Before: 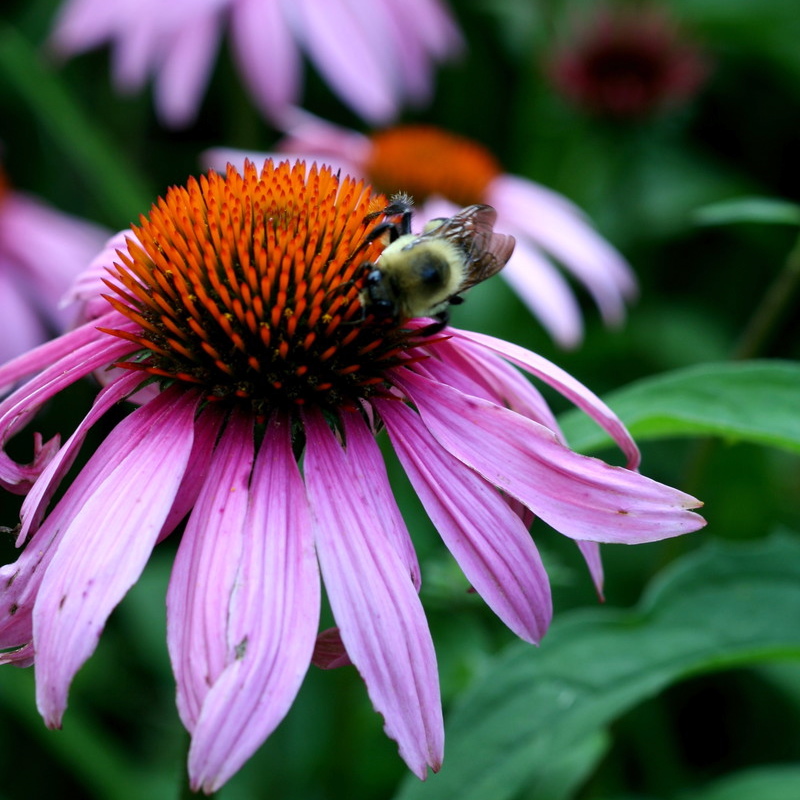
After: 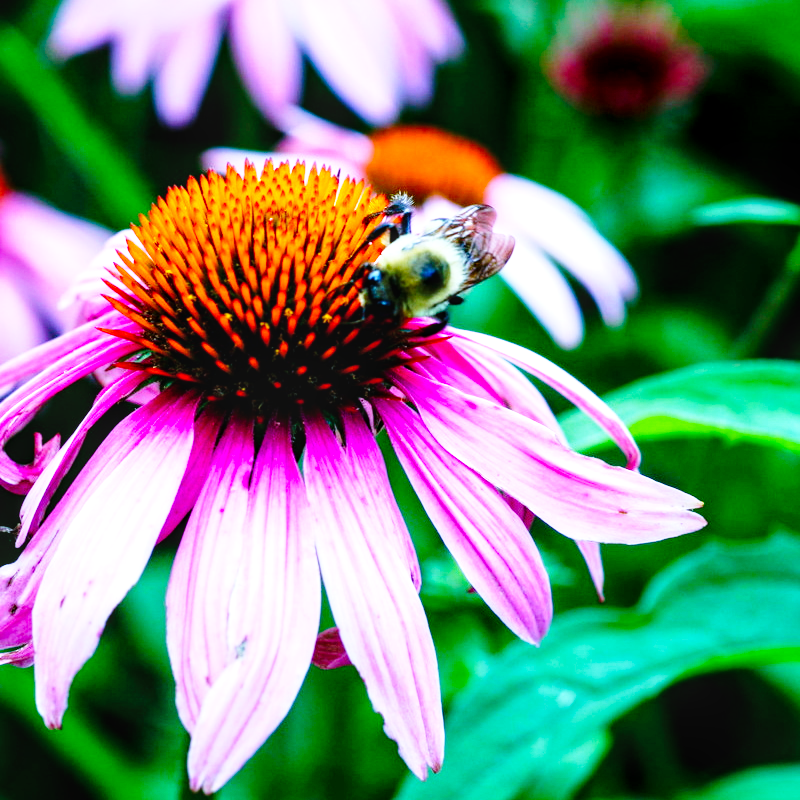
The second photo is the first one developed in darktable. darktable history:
local contrast: on, module defaults
exposure: black level correction 0, compensate exposure bias true, compensate highlight preservation false
color balance rgb: perceptual saturation grading › global saturation 25%, global vibrance 20%
base curve: curves: ch0 [(0, 0) (0.028, 0.03) (0.121, 0.232) (0.46, 0.748) (0.859, 0.968) (1, 1)], preserve colors none
